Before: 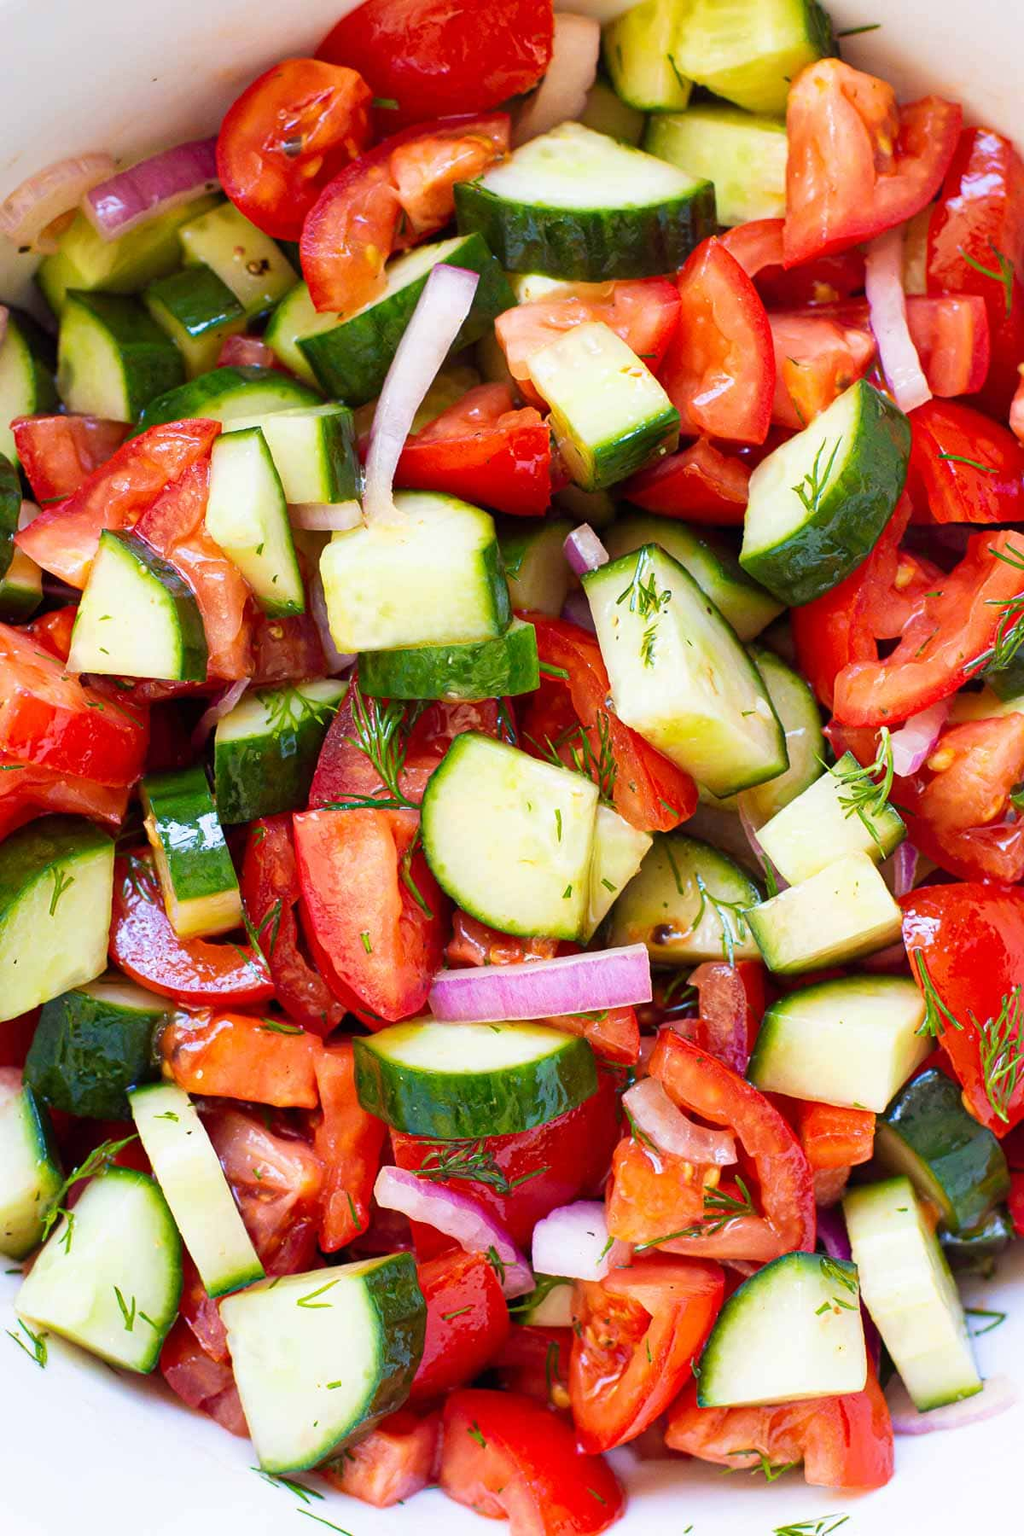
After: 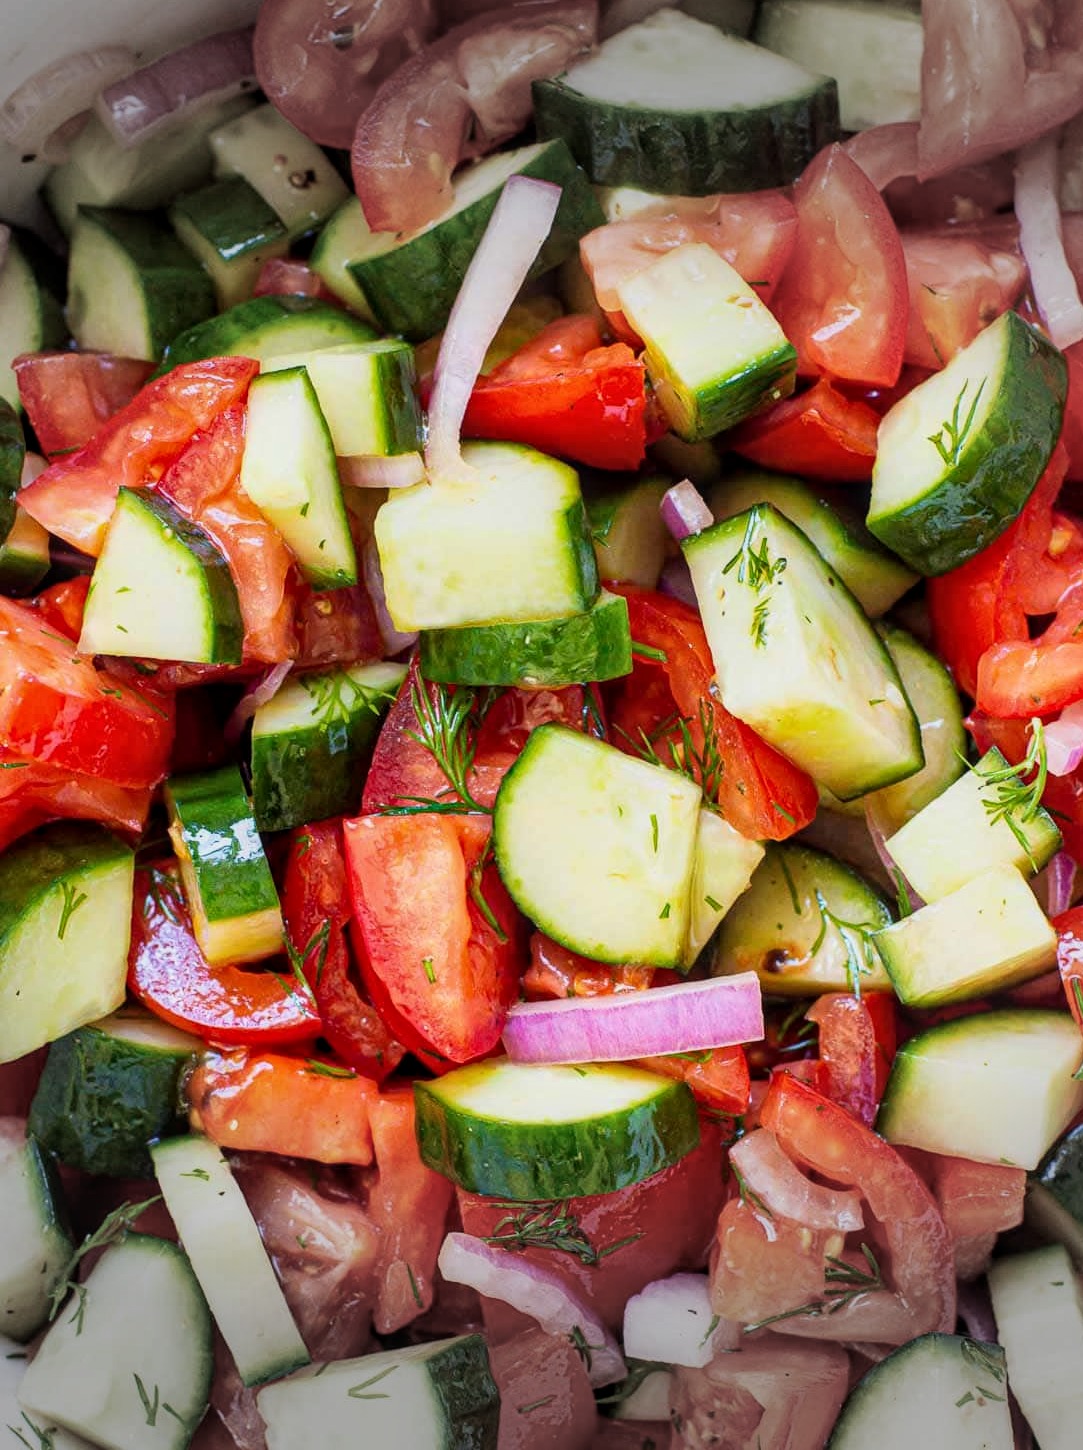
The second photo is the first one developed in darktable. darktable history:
crop: top 7.49%, right 9.717%, bottom 11.943%
vignetting: fall-off start 79.43%, saturation -0.649, width/height ratio 1.327, unbound false
filmic rgb: black relative exposure -11.35 EV, white relative exposure 3.22 EV, hardness 6.76, color science v6 (2022)
local contrast: on, module defaults
